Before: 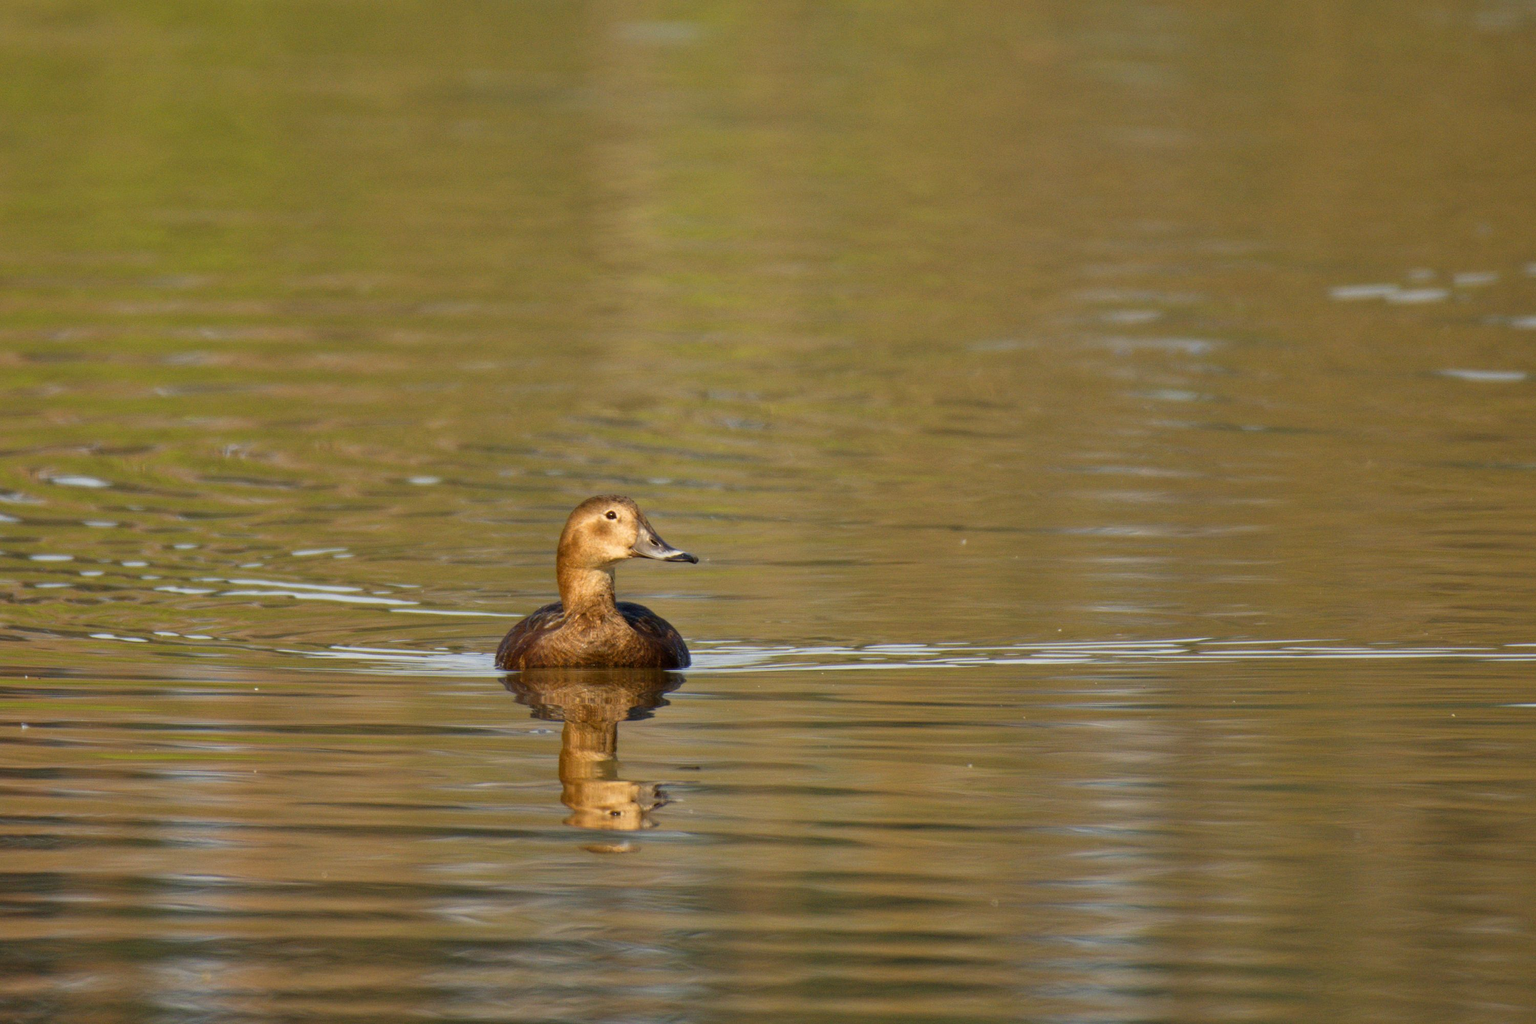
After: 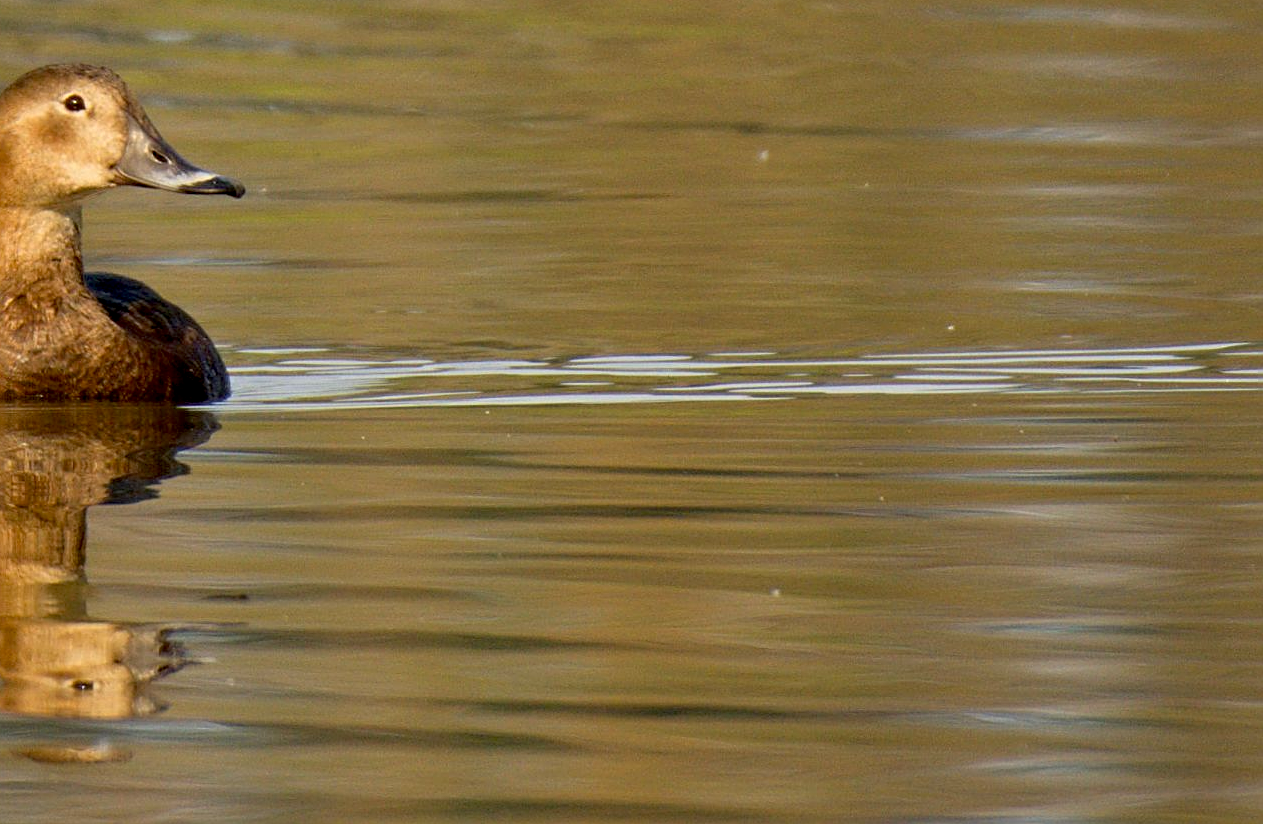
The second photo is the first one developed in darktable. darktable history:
exposure: black level correction 0.009, compensate highlight preservation false
crop: left 37.328%, top 45.17%, right 20.546%, bottom 13.627%
sharpen: on, module defaults
